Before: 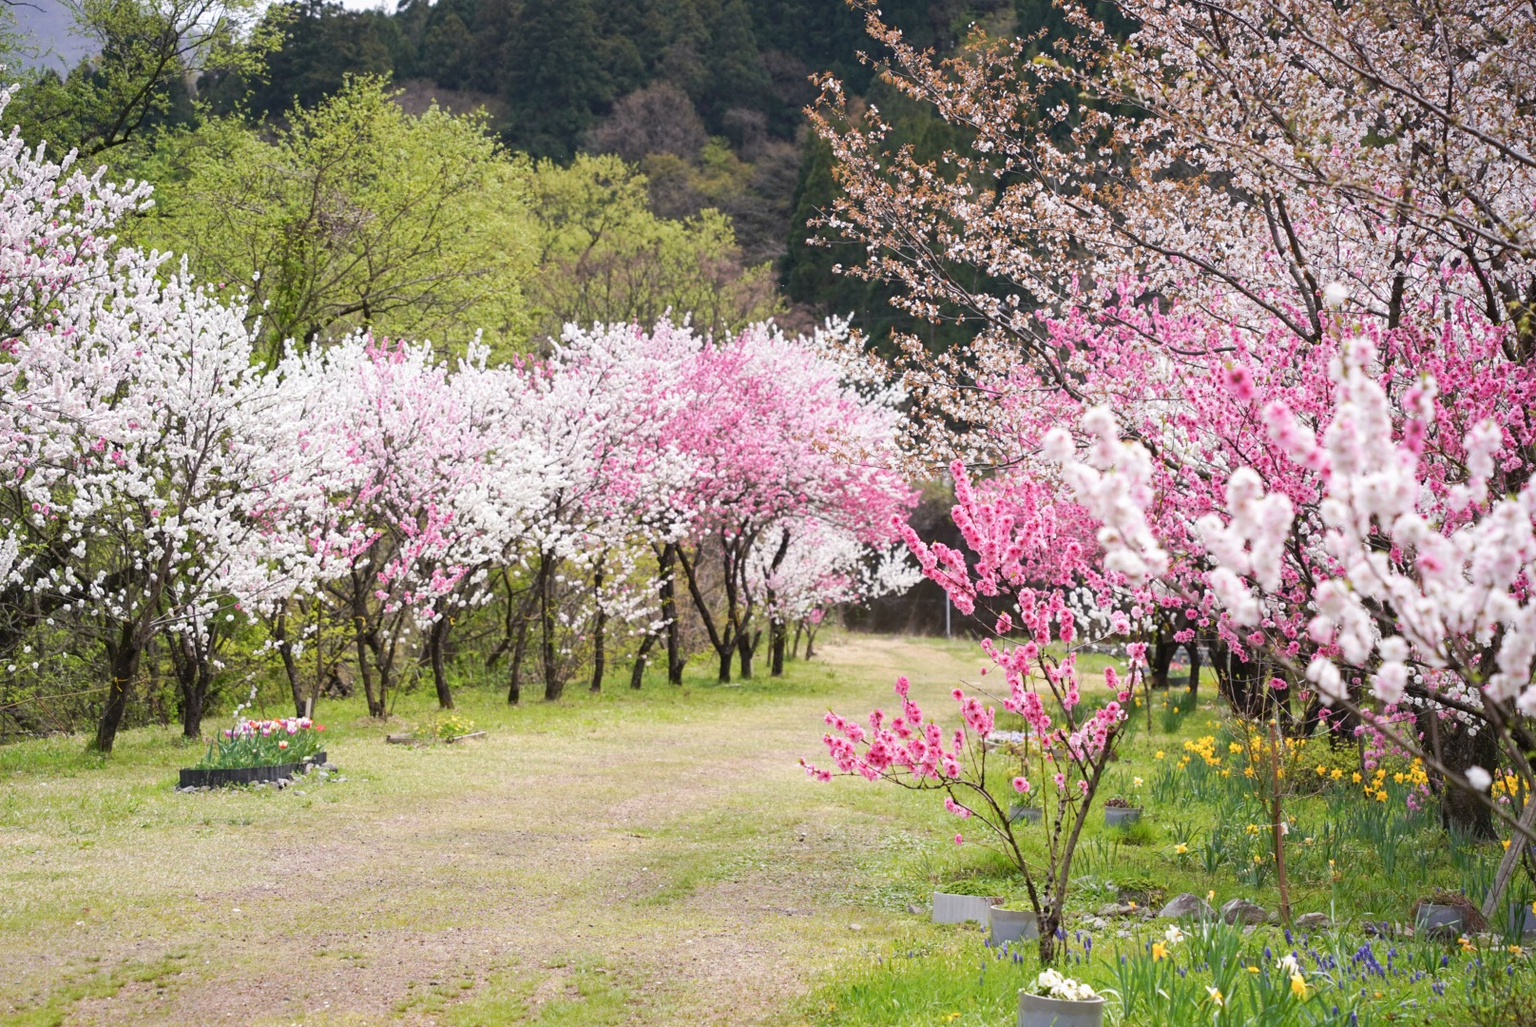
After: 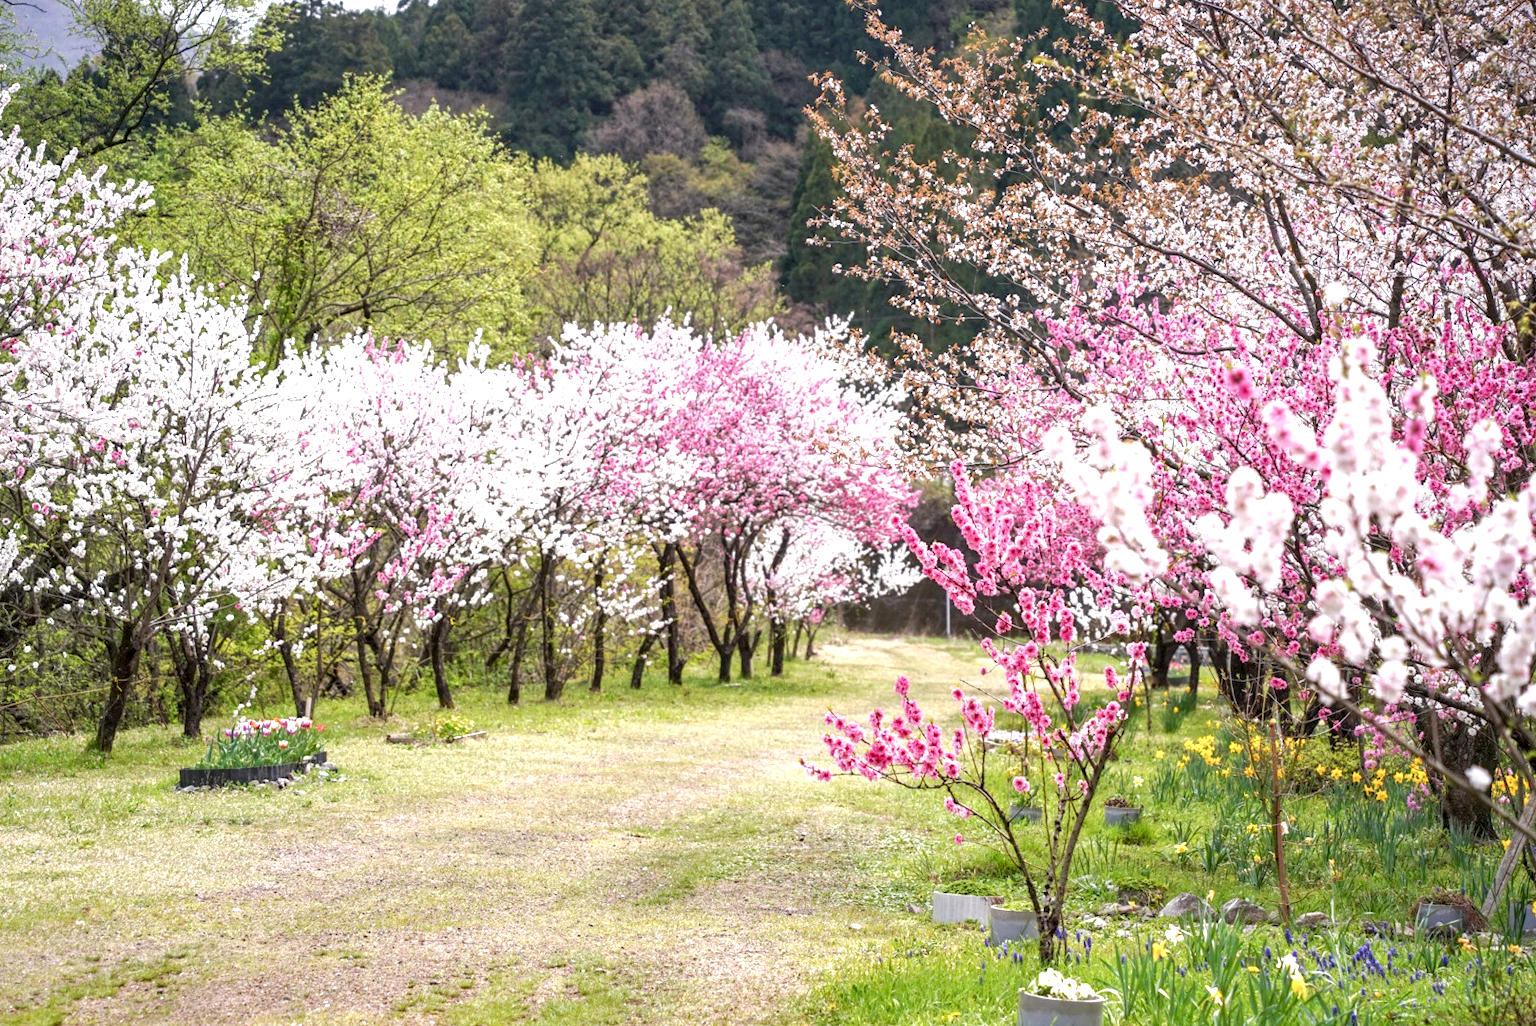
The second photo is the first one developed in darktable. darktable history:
local contrast: highlights 25%, detail 150%
tone equalizer: -8 EV 0.25 EV, -7 EV 0.417 EV, -6 EV 0.417 EV, -5 EV 0.25 EV, -3 EV -0.25 EV, -2 EV -0.417 EV, -1 EV -0.417 EV, +0 EV -0.25 EV, edges refinement/feathering 500, mask exposure compensation -1.57 EV, preserve details guided filter
exposure: exposure 0.766 EV, compensate highlight preservation false
